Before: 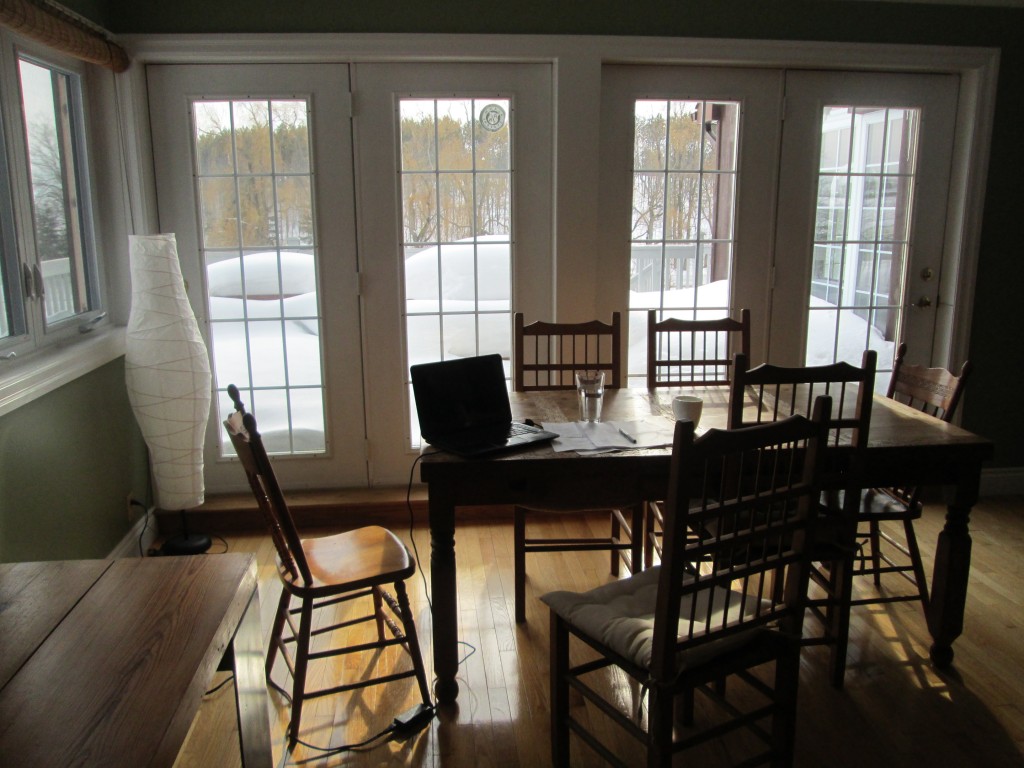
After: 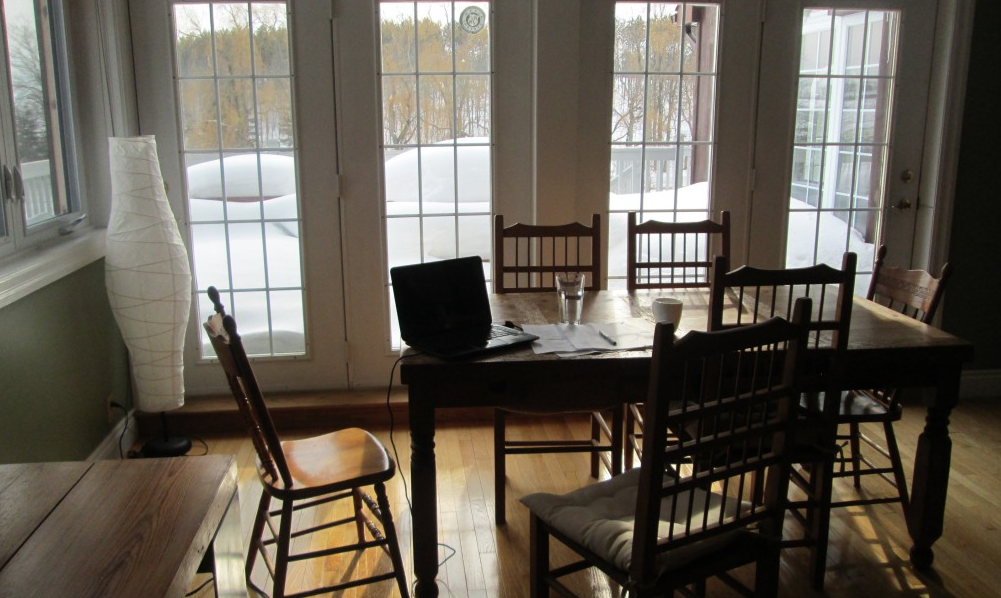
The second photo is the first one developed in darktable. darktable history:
crop and rotate: left 1.953%, top 12.879%, right 0.279%, bottom 9.17%
